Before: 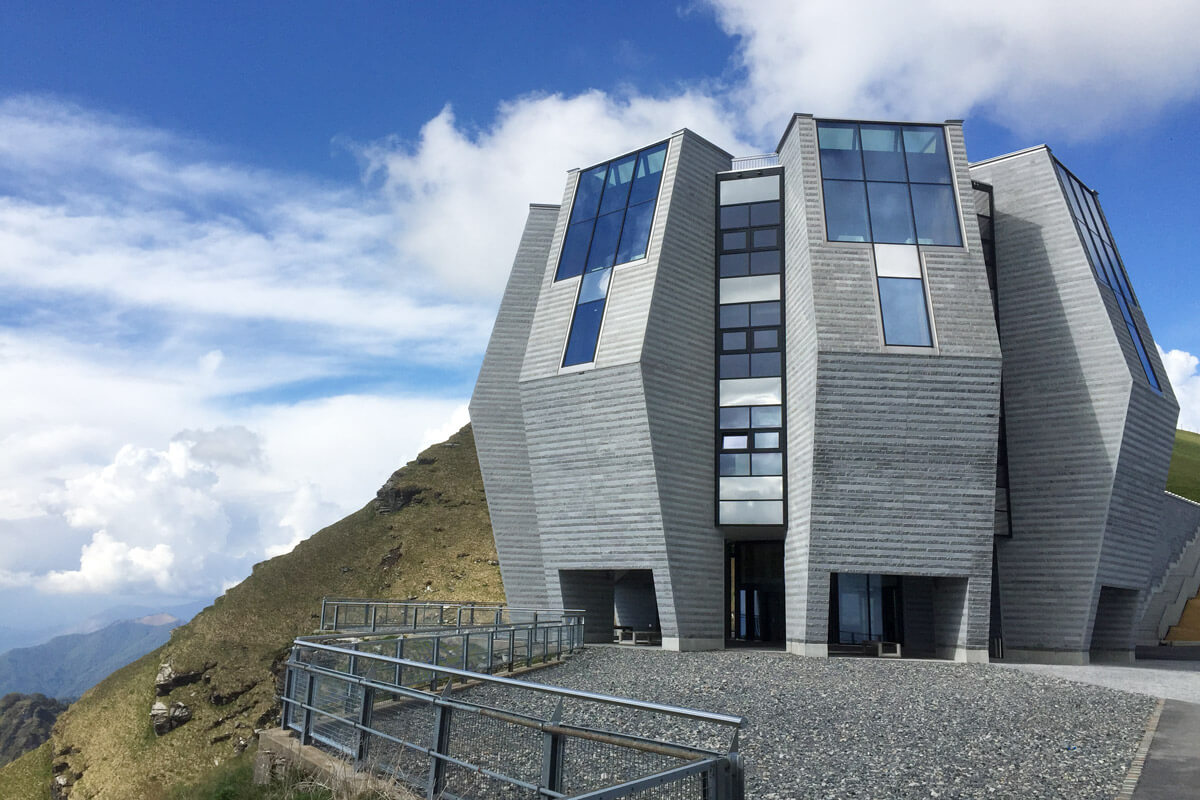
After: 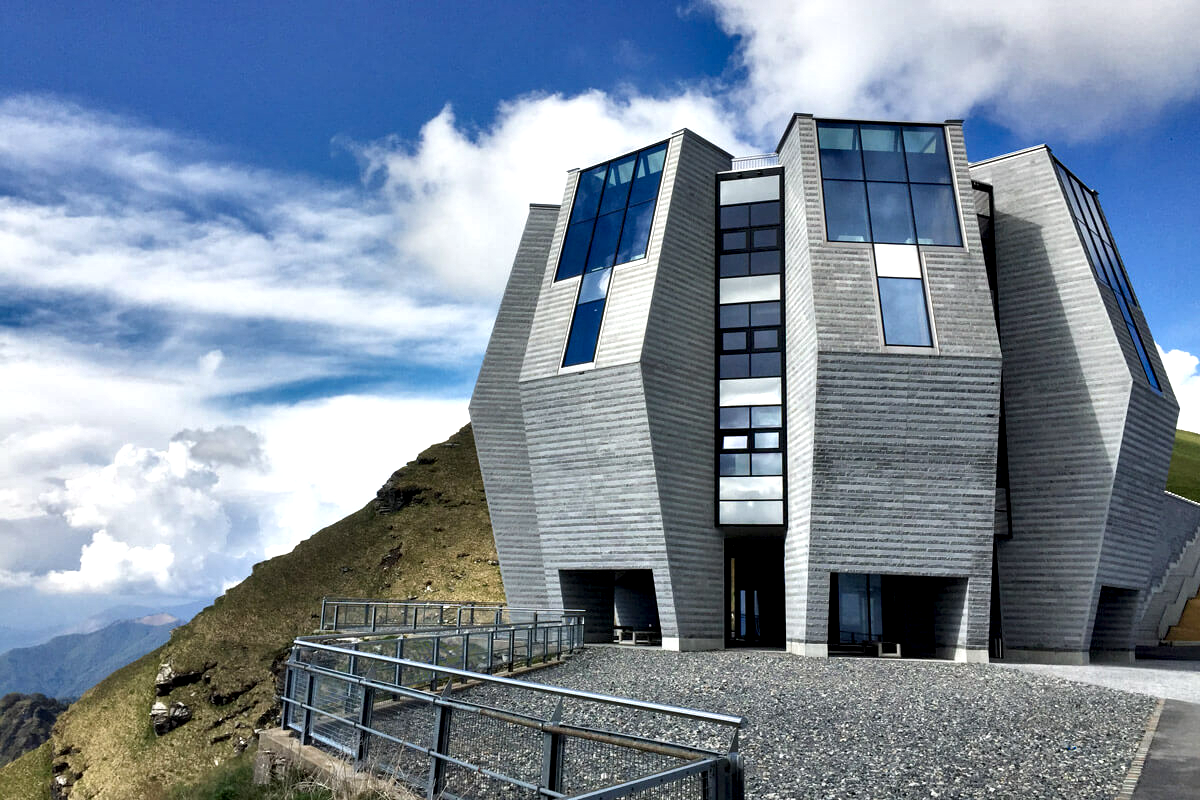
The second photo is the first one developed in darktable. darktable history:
contrast equalizer: octaves 7, y [[0.6 ×6], [0.55 ×6], [0 ×6], [0 ×6], [0 ×6]]
shadows and highlights: soften with gaussian
